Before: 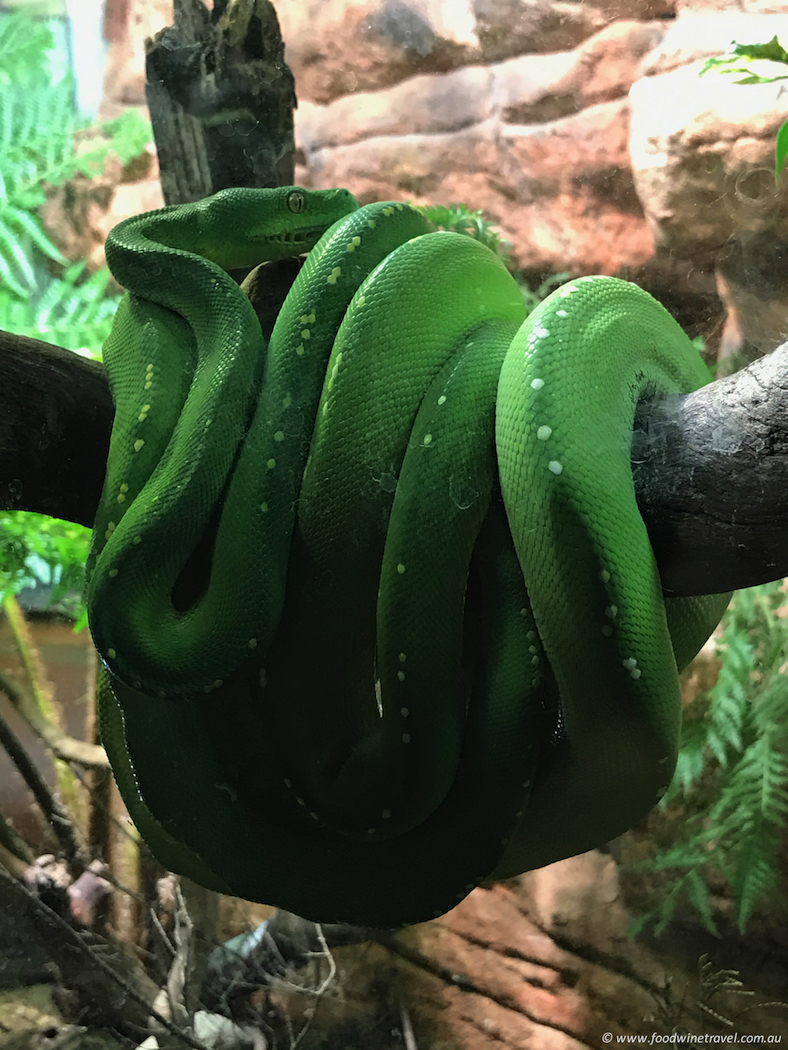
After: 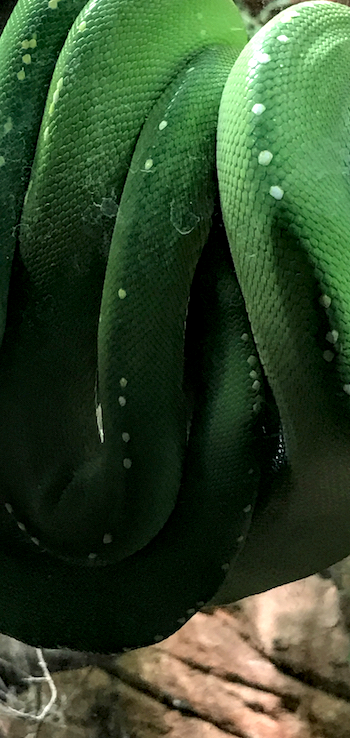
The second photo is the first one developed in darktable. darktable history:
crop: left 35.432%, top 26.233%, right 20.145%, bottom 3.432%
local contrast: highlights 60%, shadows 60%, detail 160%
